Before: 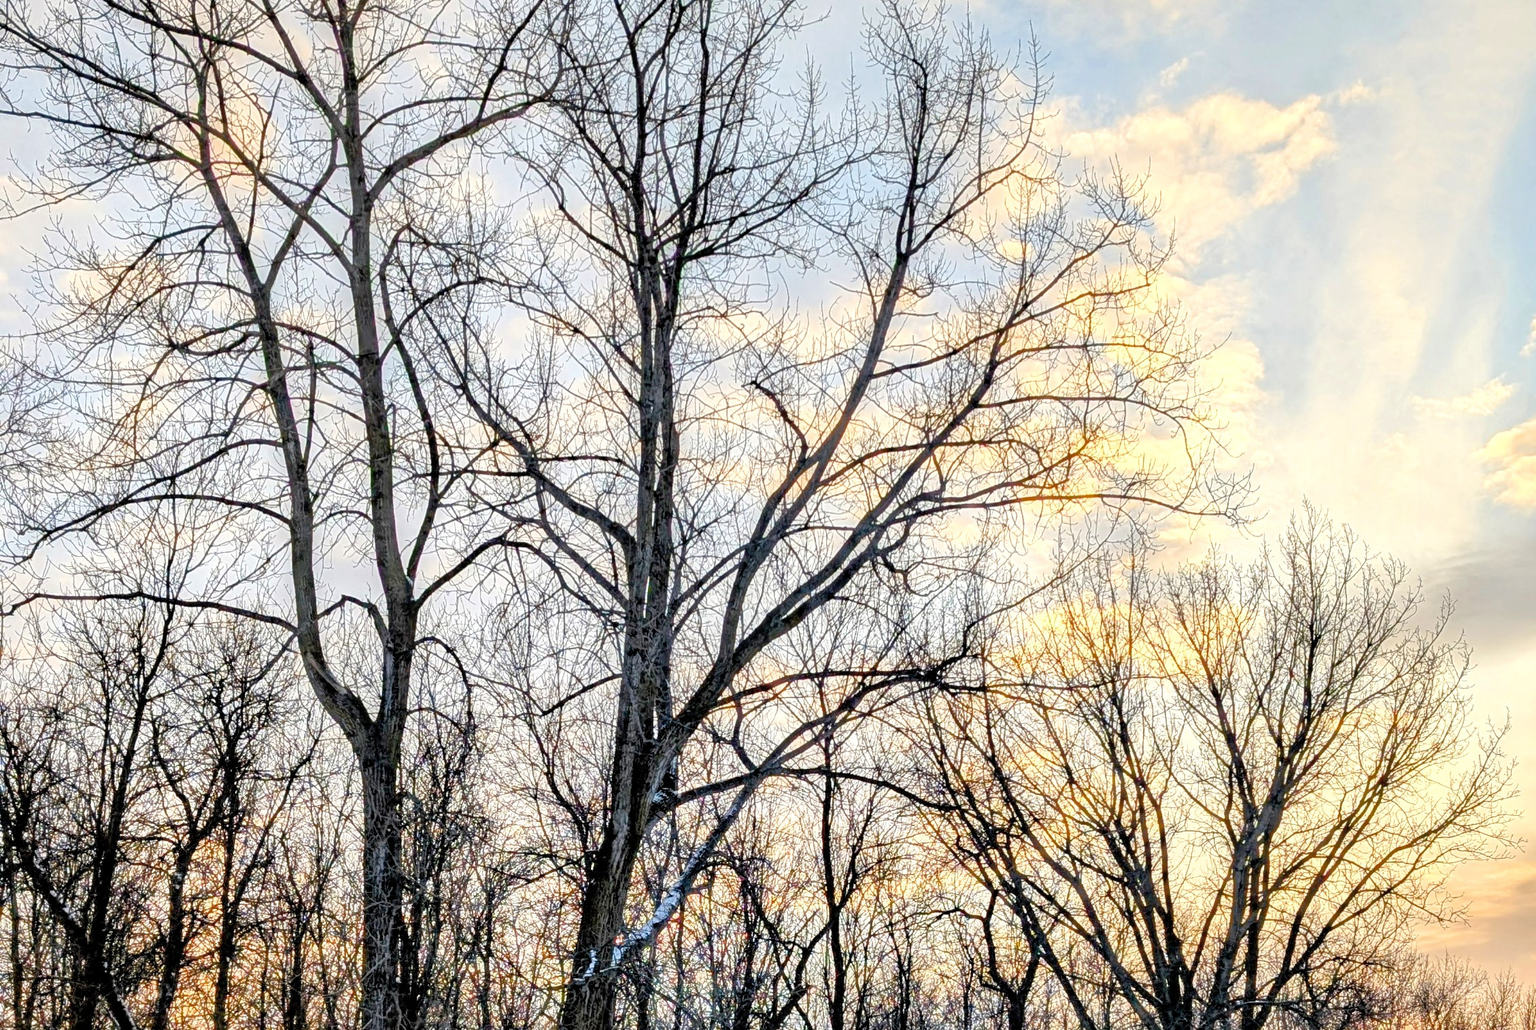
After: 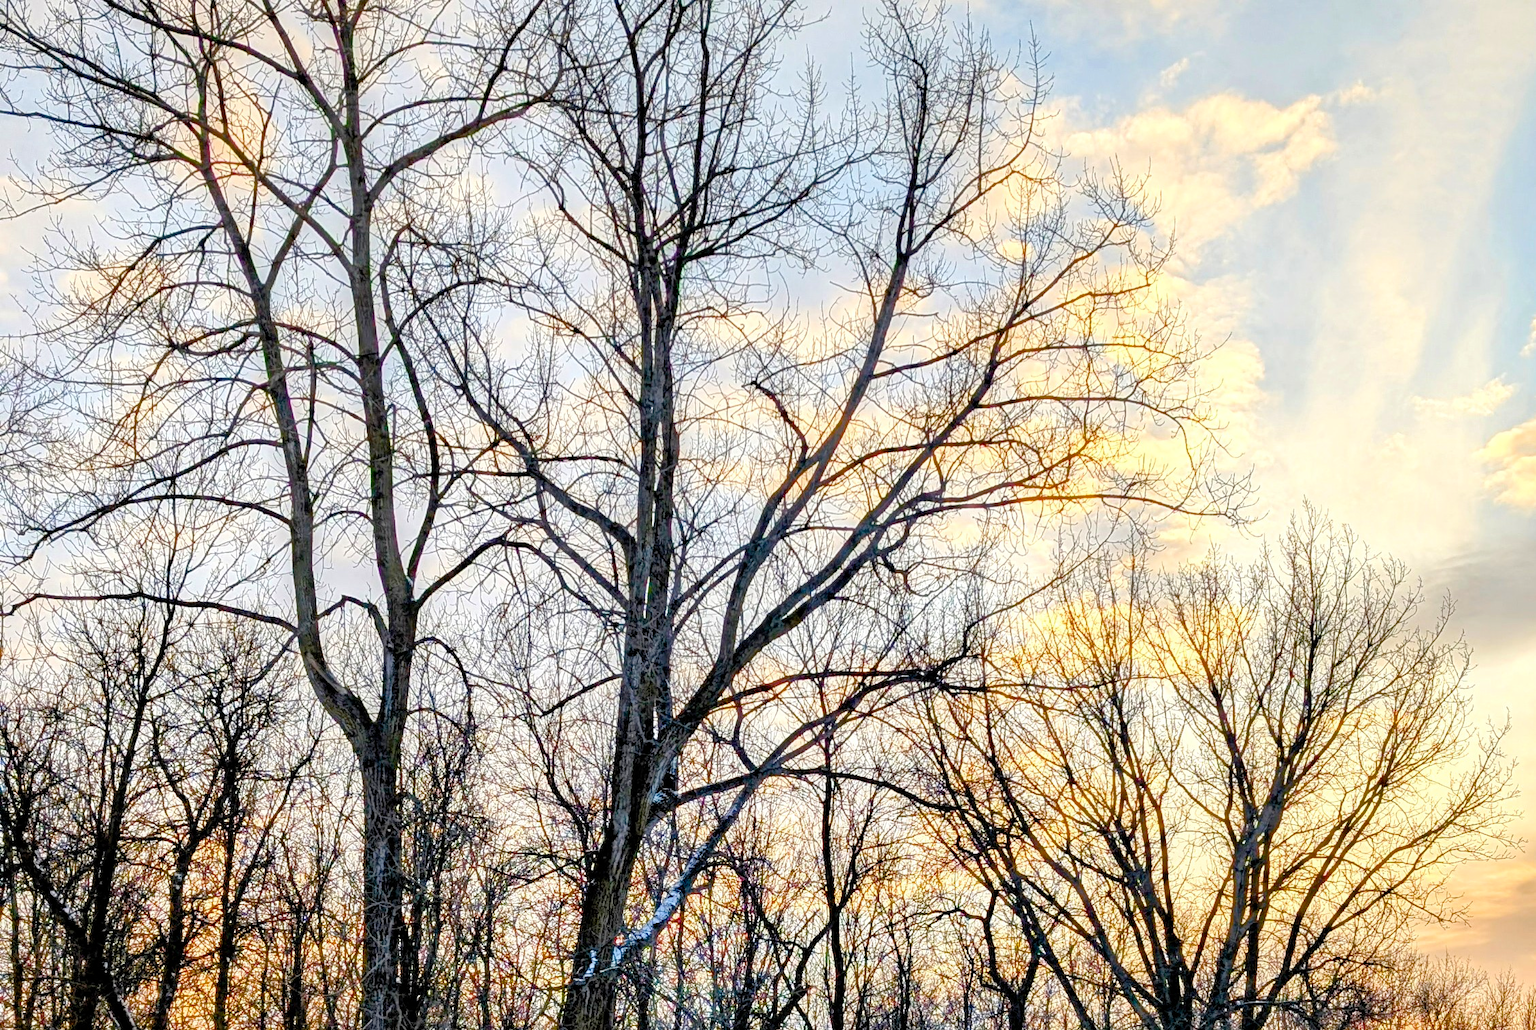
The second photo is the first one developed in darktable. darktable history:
color balance rgb: perceptual saturation grading › global saturation 0.609%, perceptual saturation grading › mid-tones 6.234%, perceptual saturation grading › shadows 71.923%, global vibrance 20%
